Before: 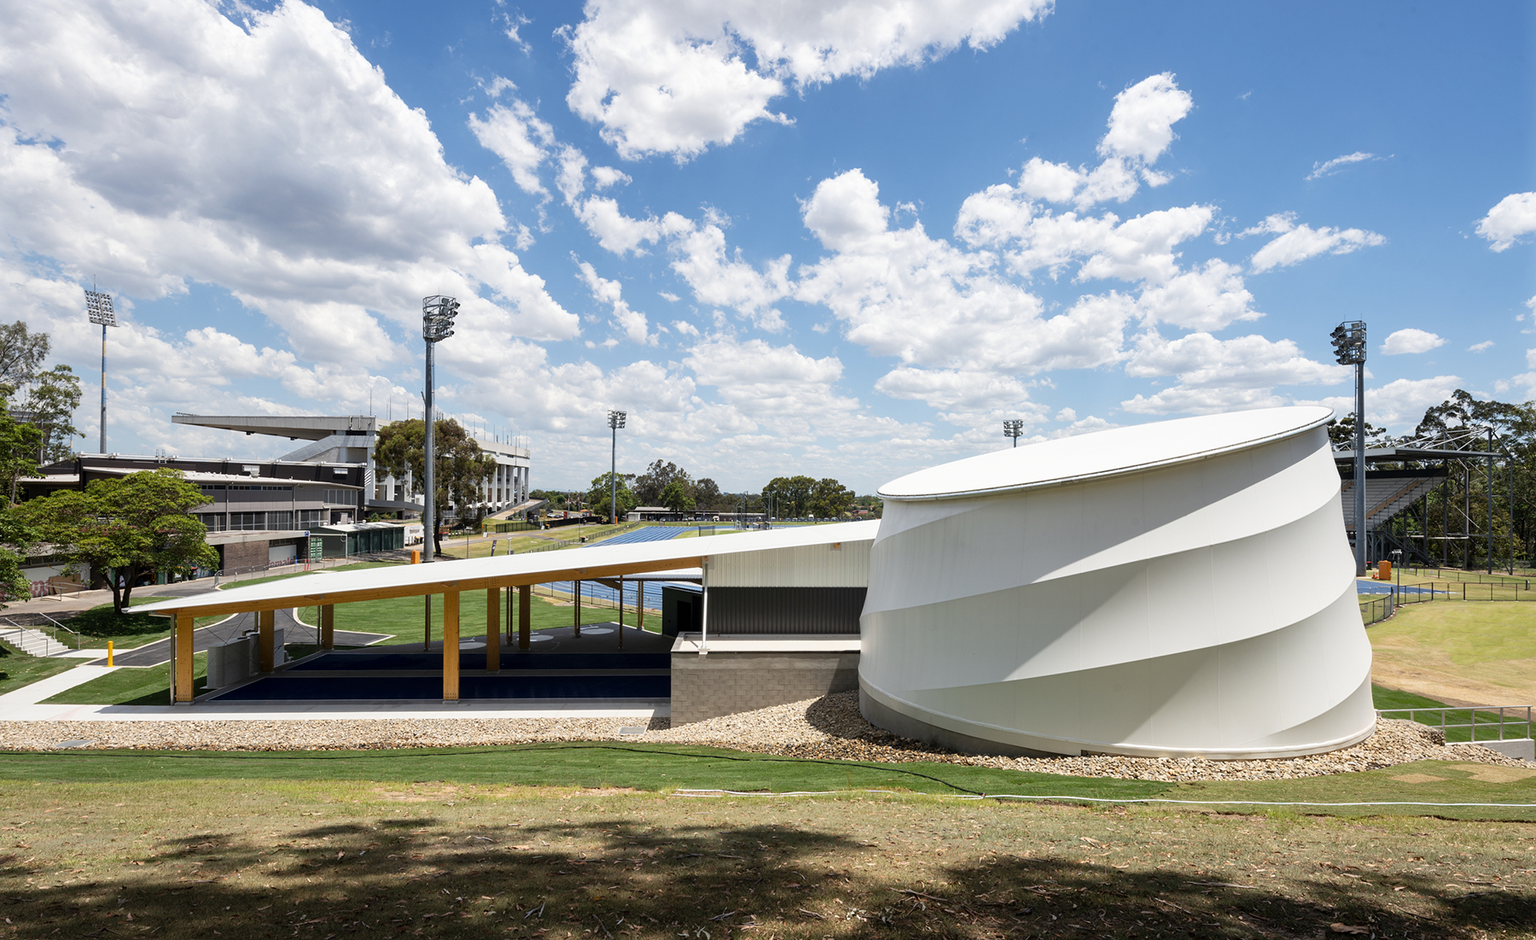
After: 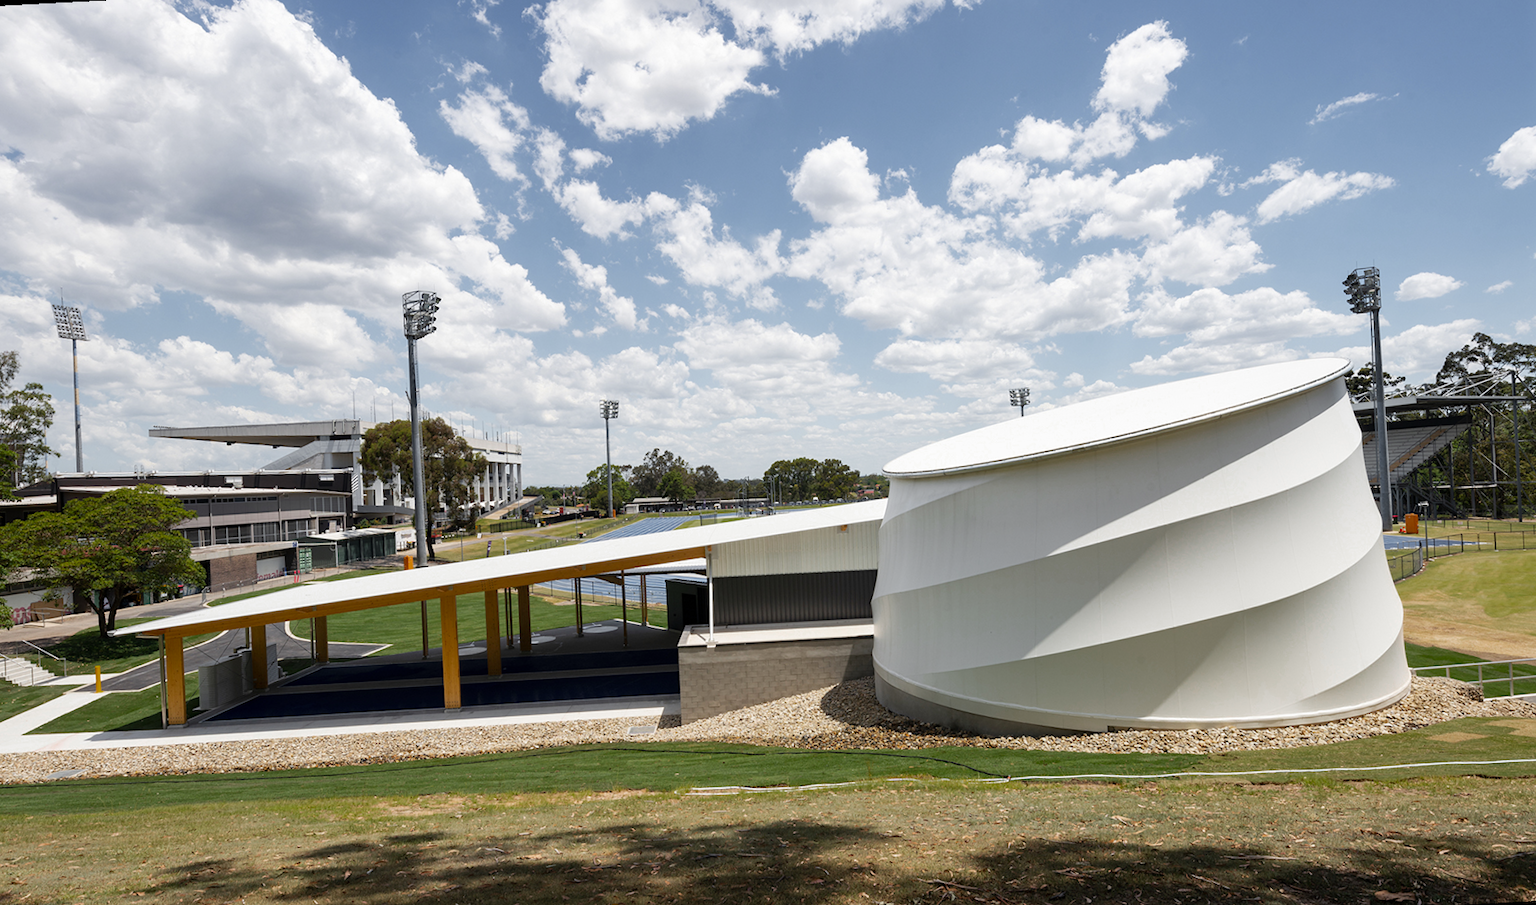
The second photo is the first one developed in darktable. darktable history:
color zones: curves: ch0 [(0, 0.48) (0.209, 0.398) (0.305, 0.332) (0.429, 0.493) (0.571, 0.5) (0.714, 0.5) (0.857, 0.5) (1, 0.48)]; ch1 [(0, 0.633) (0.143, 0.586) (0.286, 0.489) (0.429, 0.448) (0.571, 0.31) (0.714, 0.335) (0.857, 0.492) (1, 0.633)]; ch2 [(0, 0.448) (0.143, 0.498) (0.286, 0.5) (0.429, 0.5) (0.571, 0.5) (0.714, 0.5) (0.857, 0.5) (1, 0.448)]
rotate and perspective: rotation -3°, crop left 0.031, crop right 0.968, crop top 0.07, crop bottom 0.93
